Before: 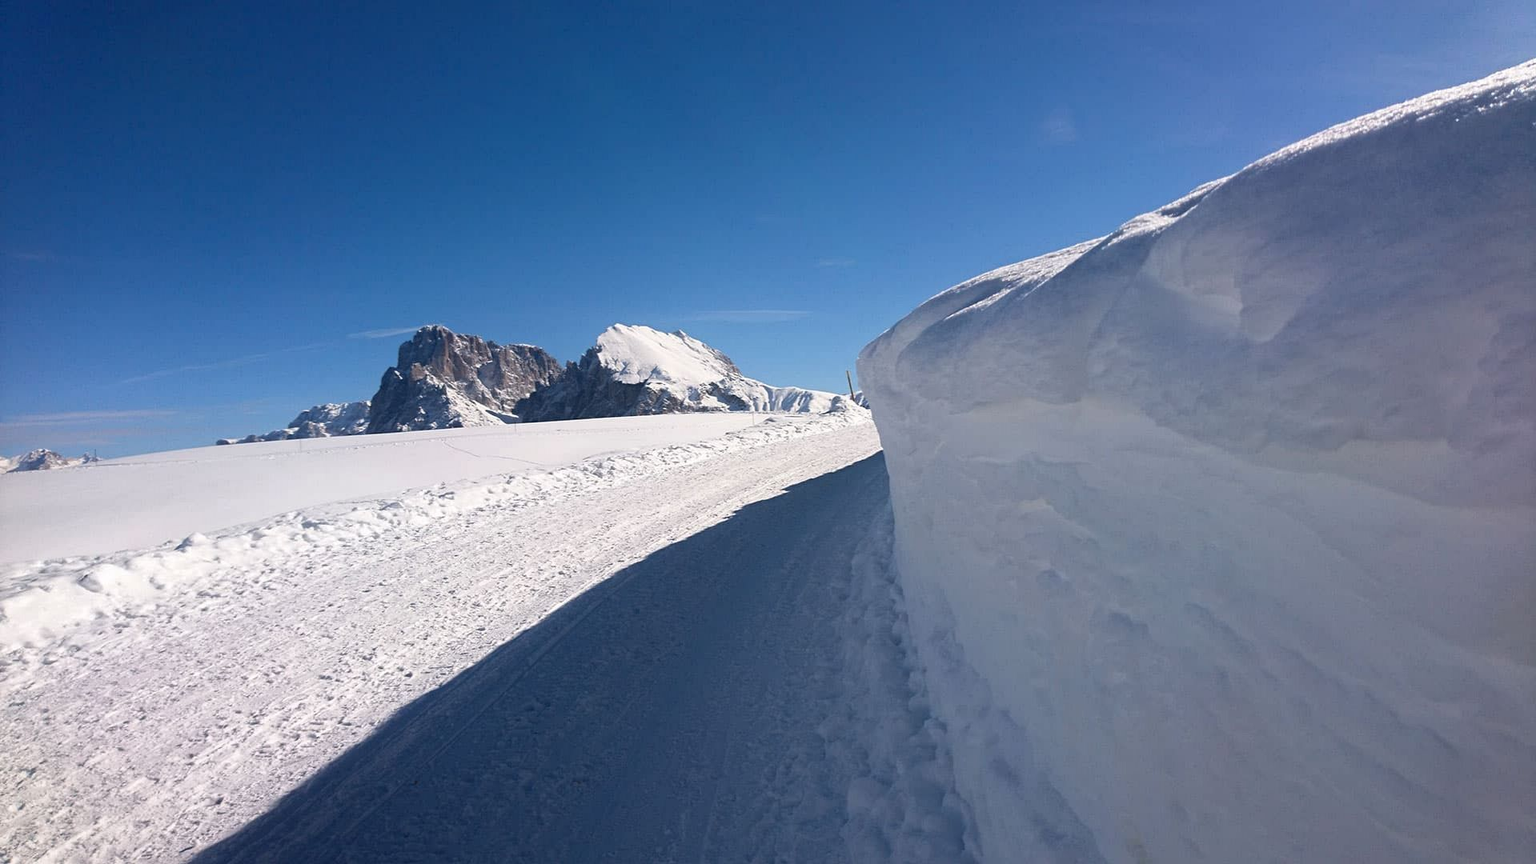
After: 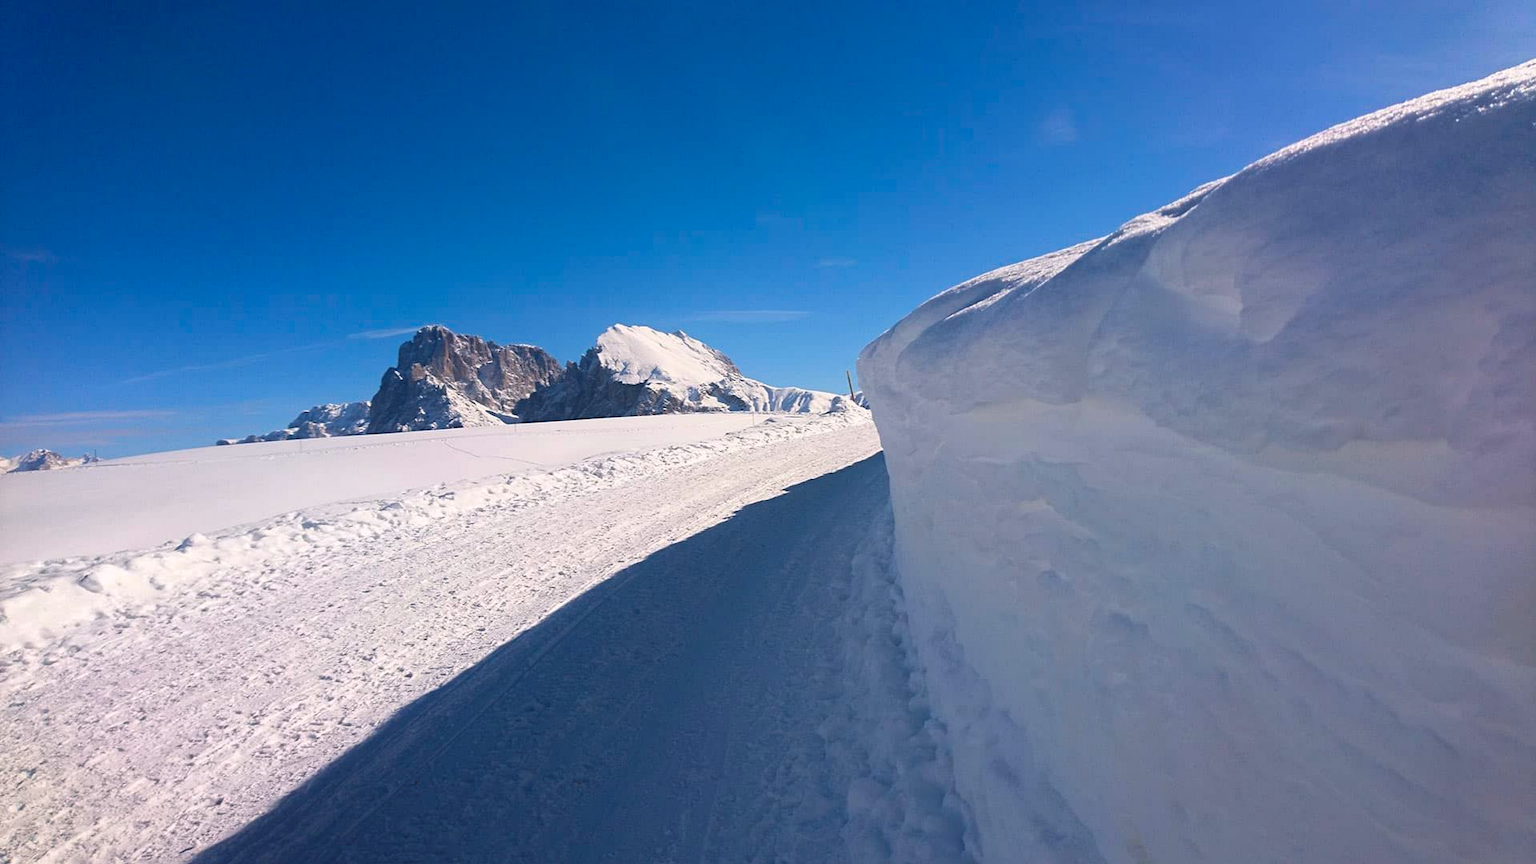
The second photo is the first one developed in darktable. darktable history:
color balance rgb: highlights gain › luminance 0.973%, highlights gain › chroma 0.532%, highlights gain › hue 43.5°, global offset › luminance 0.784%, perceptual saturation grading › global saturation 29.949%, perceptual brilliance grading › global brilliance 2.24%, perceptual brilliance grading › highlights -3.616%, global vibrance 20%
